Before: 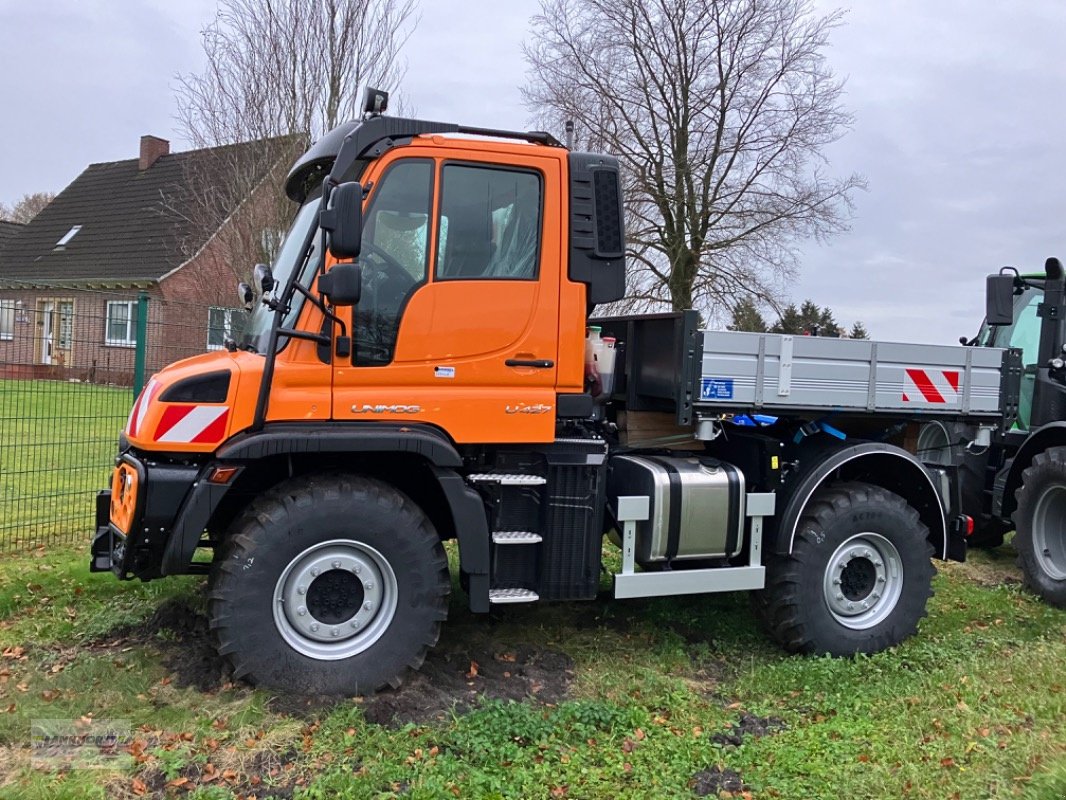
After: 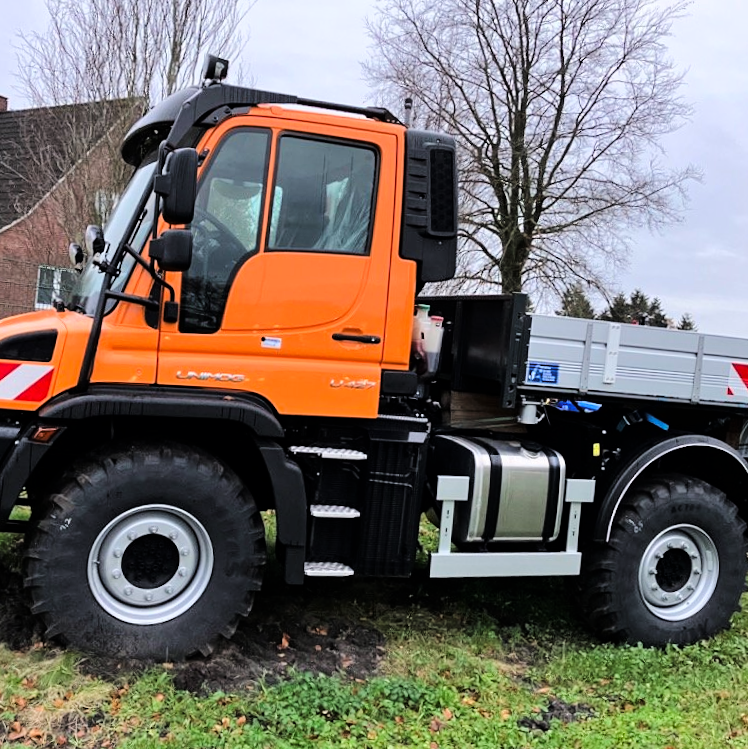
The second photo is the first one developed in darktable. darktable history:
crop and rotate: angle -2.9°, left 14.228%, top 0.03%, right 10.905%, bottom 0.03%
tone curve: curves: ch0 [(0, 0) (0.003, 0) (0.011, 0.001) (0.025, 0.003) (0.044, 0.005) (0.069, 0.012) (0.1, 0.023) (0.136, 0.039) (0.177, 0.088) (0.224, 0.15) (0.277, 0.24) (0.335, 0.337) (0.399, 0.437) (0.468, 0.535) (0.543, 0.629) (0.623, 0.71) (0.709, 0.782) (0.801, 0.856) (0.898, 0.94) (1, 1)], color space Lab, linked channels, preserve colors none
